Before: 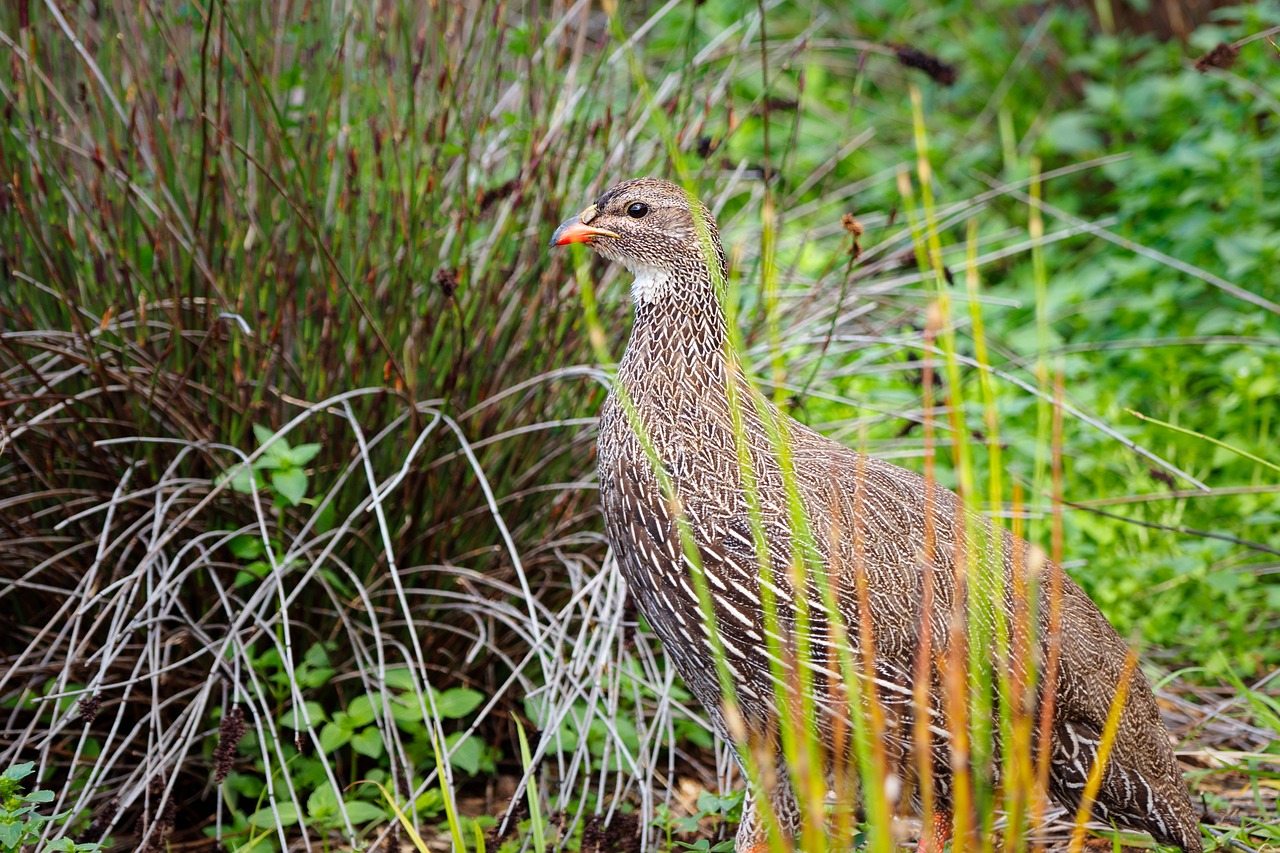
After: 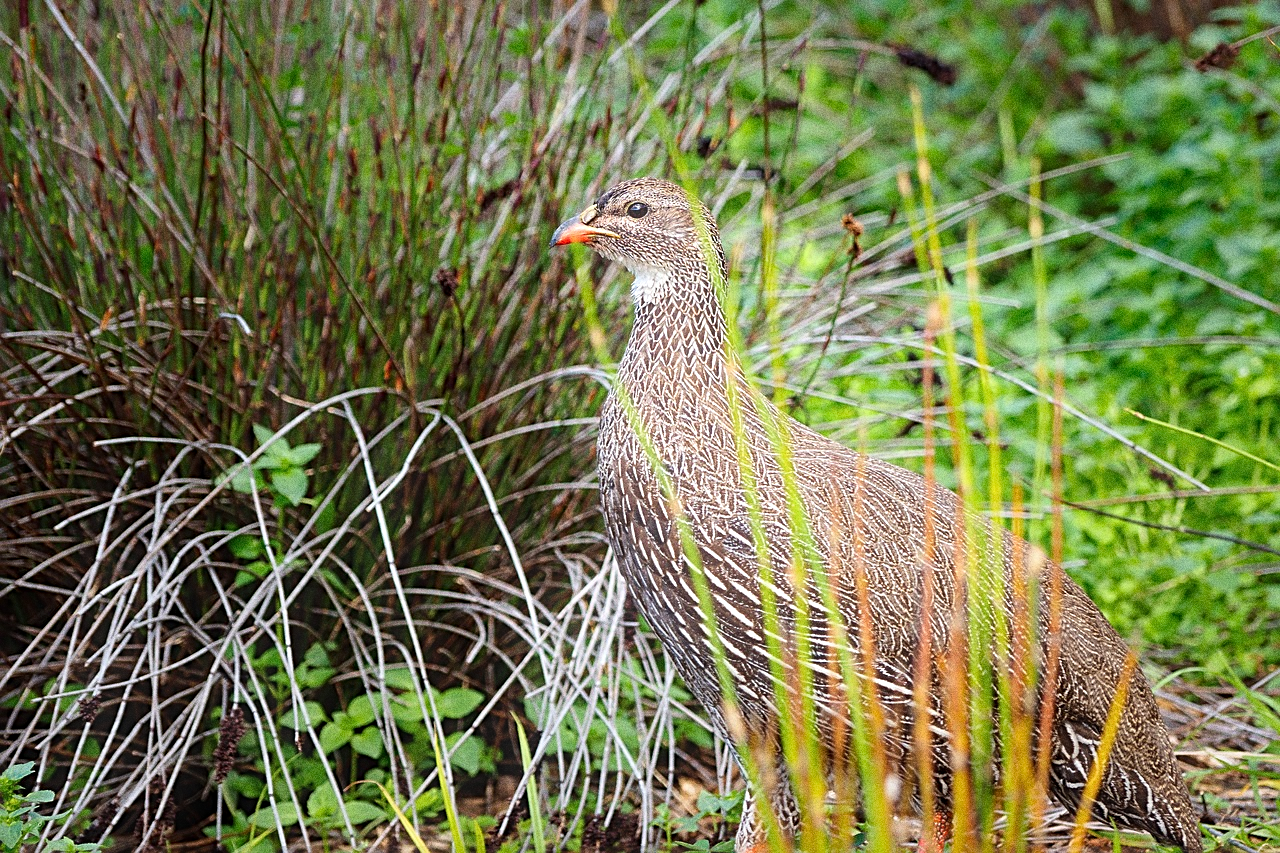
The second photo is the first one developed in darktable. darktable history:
tone equalizer: on, module defaults
grain: coarseness 0.09 ISO, strength 40%
sharpen: radius 2.767
bloom: size 5%, threshold 95%, strength 15%
